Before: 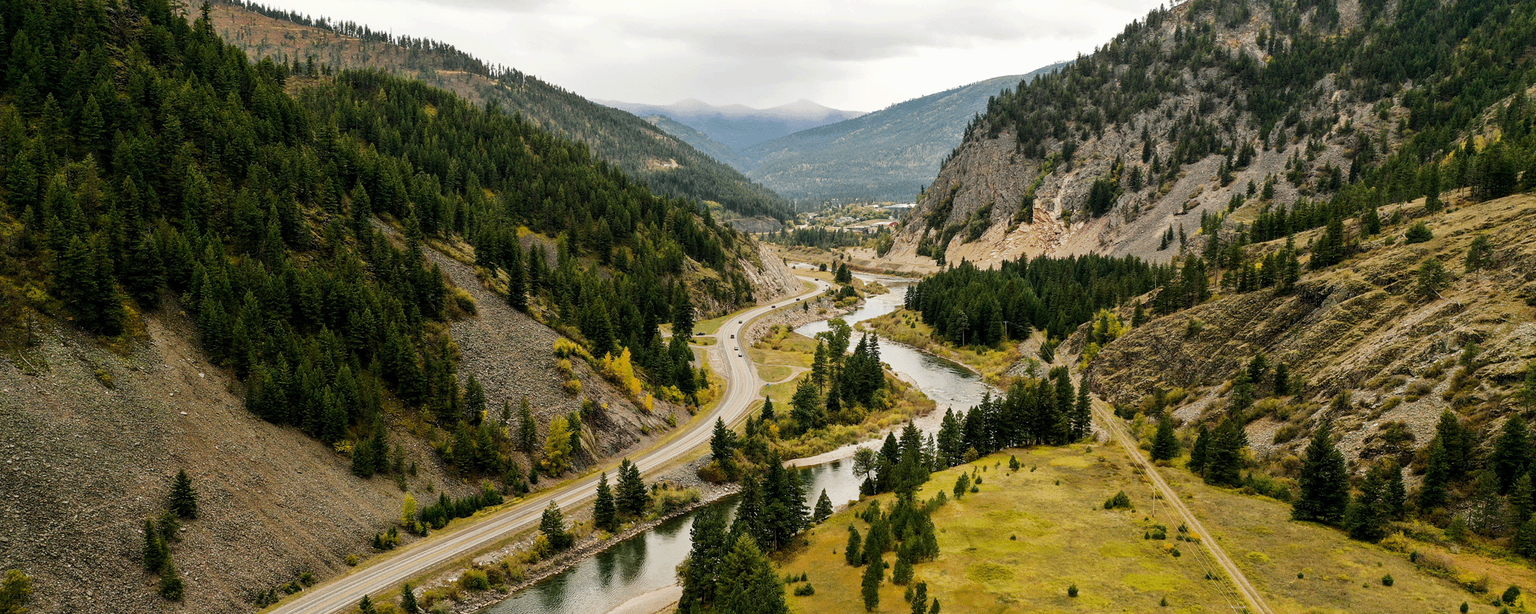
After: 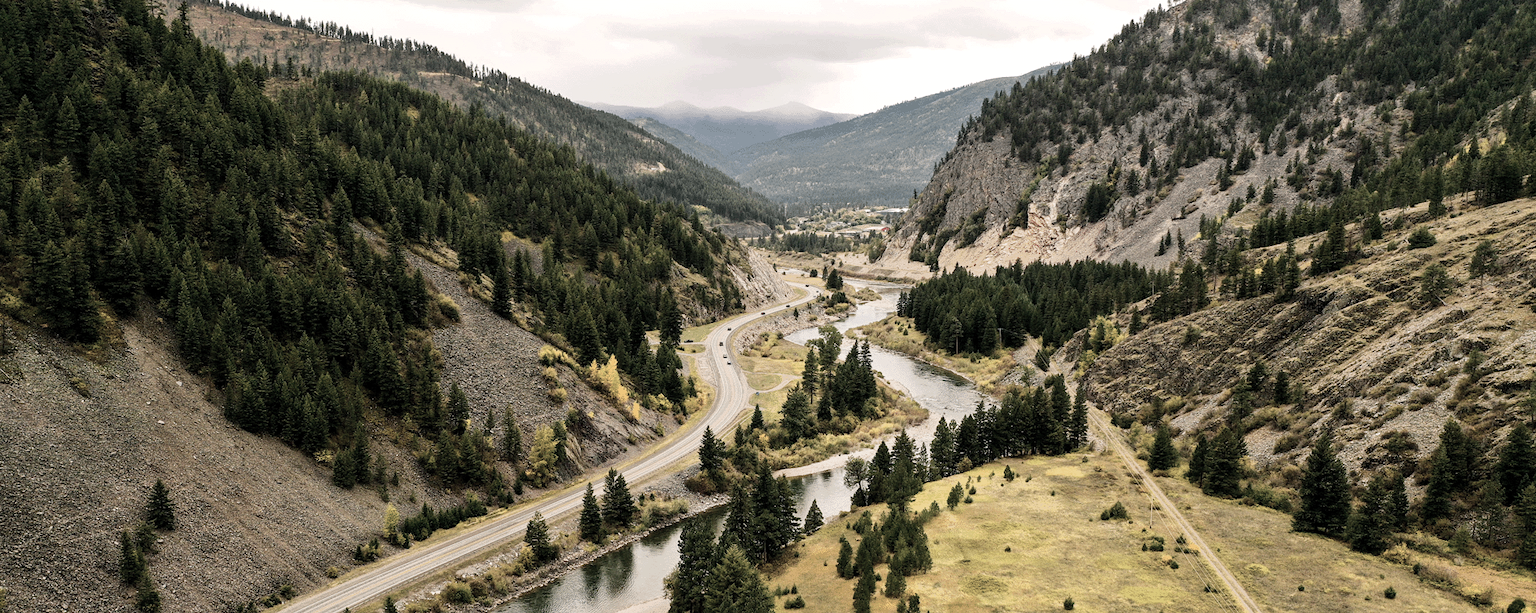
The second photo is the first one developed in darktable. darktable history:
color correction: highlights a* 3.22, highlights b* 1.93, saturation 1.19
color zones: curves: ch0 [(0, 0.6) (0.129, 0.585) (0.193, 0.596) (0.429, 0.5) (0.571, 0.5) (0.714, 0.5) (0.857, 0.5) (1, 0.6)]; ch1 [(0, 0.453) (0.112, 0.245) (0.213, 0.252) (0.429, 0.233) (0.571, 0.231) (0.683, 0.242) (0.857, 0.296) (1, 0.453)]
crop: left 1.743%, right 0.268%, bottom 2.011%
